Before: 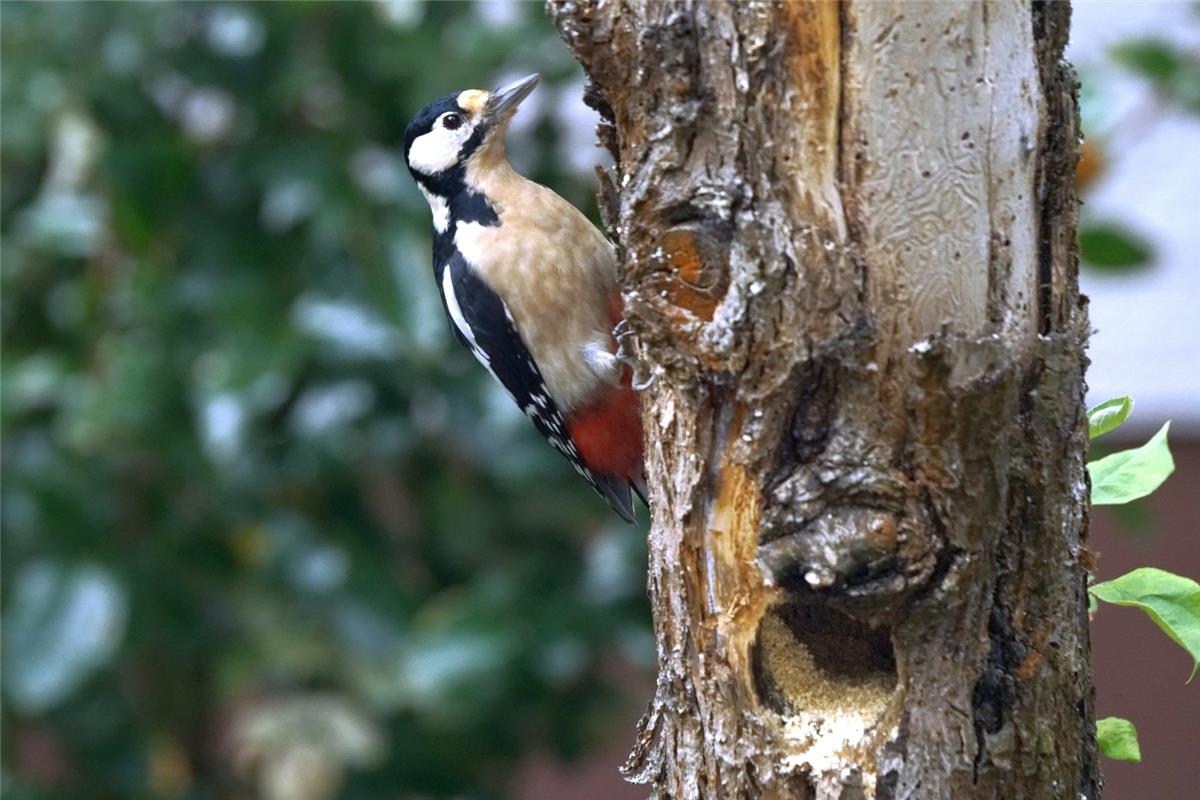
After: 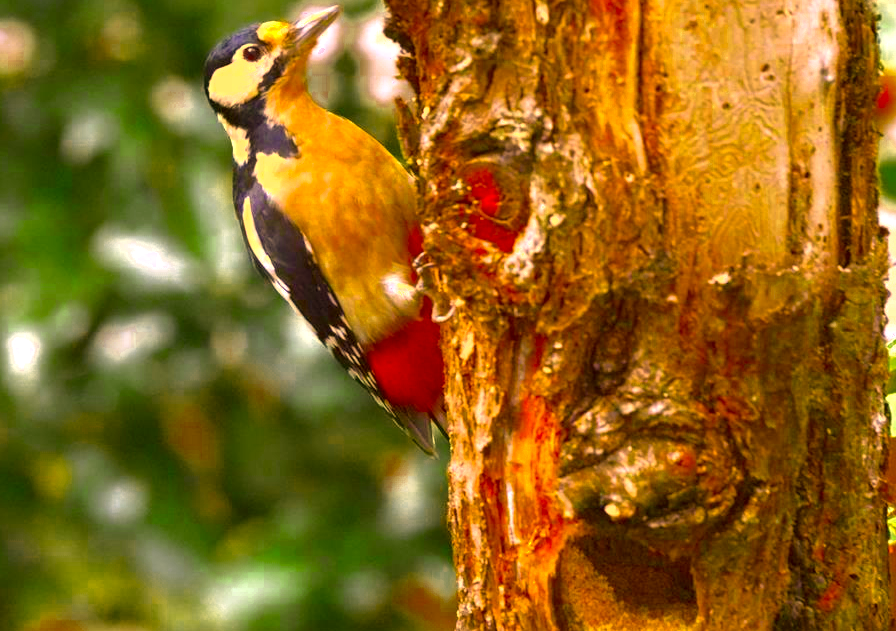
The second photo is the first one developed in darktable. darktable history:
exposure: exposure 1.218 EV, compensate exposure bias true, compensate highlight preservation false
color correction: highlights a* 10.61, highlights b* 30.28, shadows a* 2.79, shadows b* 17.16, saturation 1.73
crop: left 16.687%, top 8.523%, right 8.334%, bottom 12.527%
color zones: curves: ch0 [(0.11, 0.396) (0.195, 0.36) (0.25, 0.5) (0.303, 0.412) (0.357, 0.544) (0.75, 0.5) (0.967, 0.328)]; ch1 [(0, 0.468) (0.112, 0.512) (0.202, 0.6) (0.25, 0.5) (0.307, 0.352) (0.357, 0.544) (0.75, 0.5) (0.963, 0.524)]
